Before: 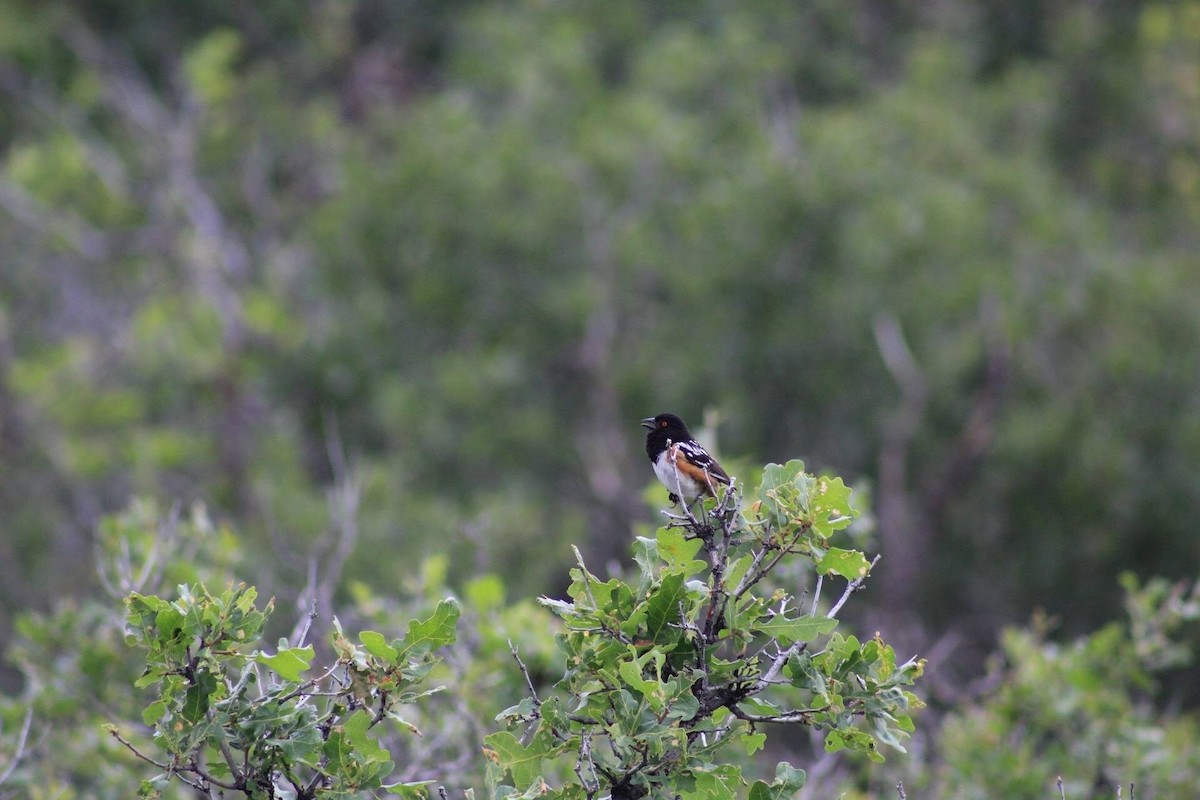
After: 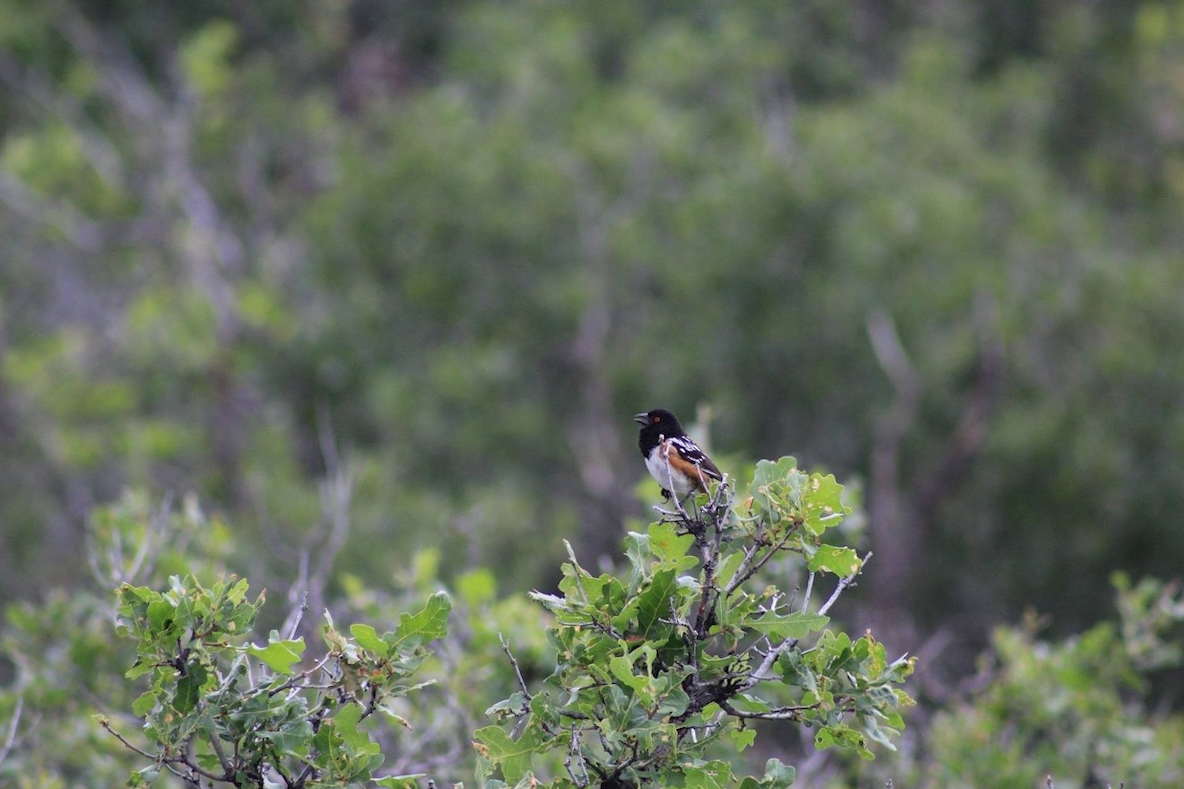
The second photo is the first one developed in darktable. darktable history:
crop and rotate: angle -0.5°
white balance: emerald 1
